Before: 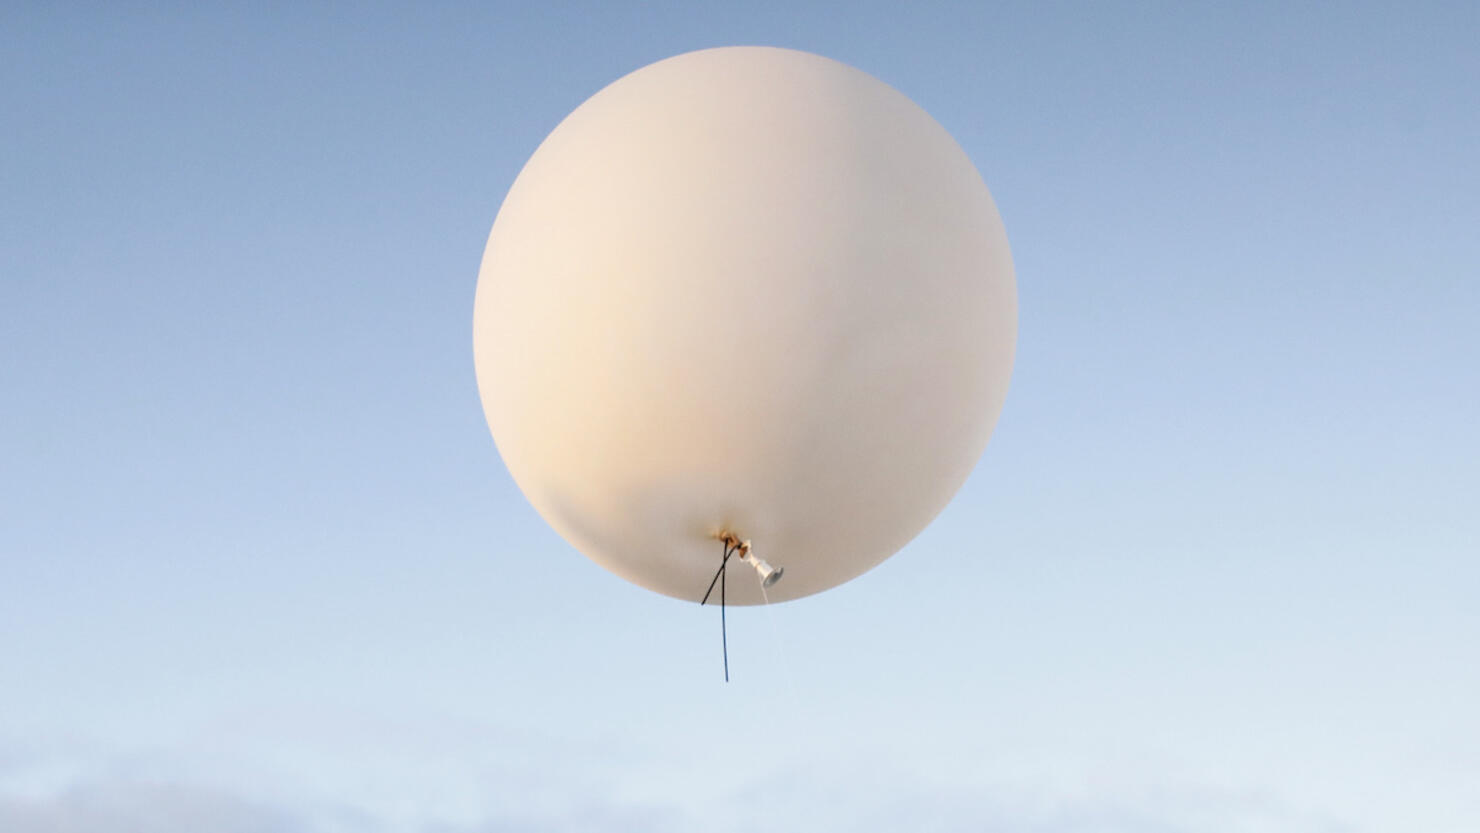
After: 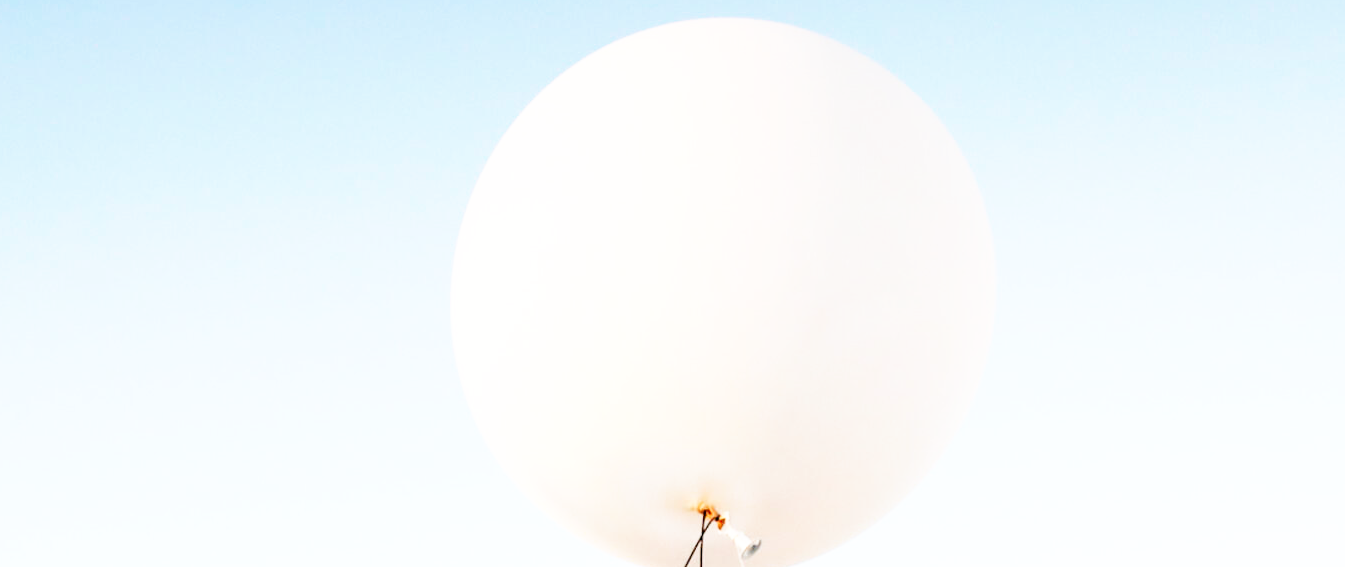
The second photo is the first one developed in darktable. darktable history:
exposure: exposure 0.208 EV, compensate highlight preservation false
crop: left 1.519%, top 3.436%, right 7.552%, bottom 28.453%
base curve: curves: ch0 [(0, 0) (0.007, 0.004) (0.027, 0.03) (0.046, 0.07) (0.207, 0.54) (0.442, 0.872) (0.673, 0.972) (1, 1)], preserve colors none
